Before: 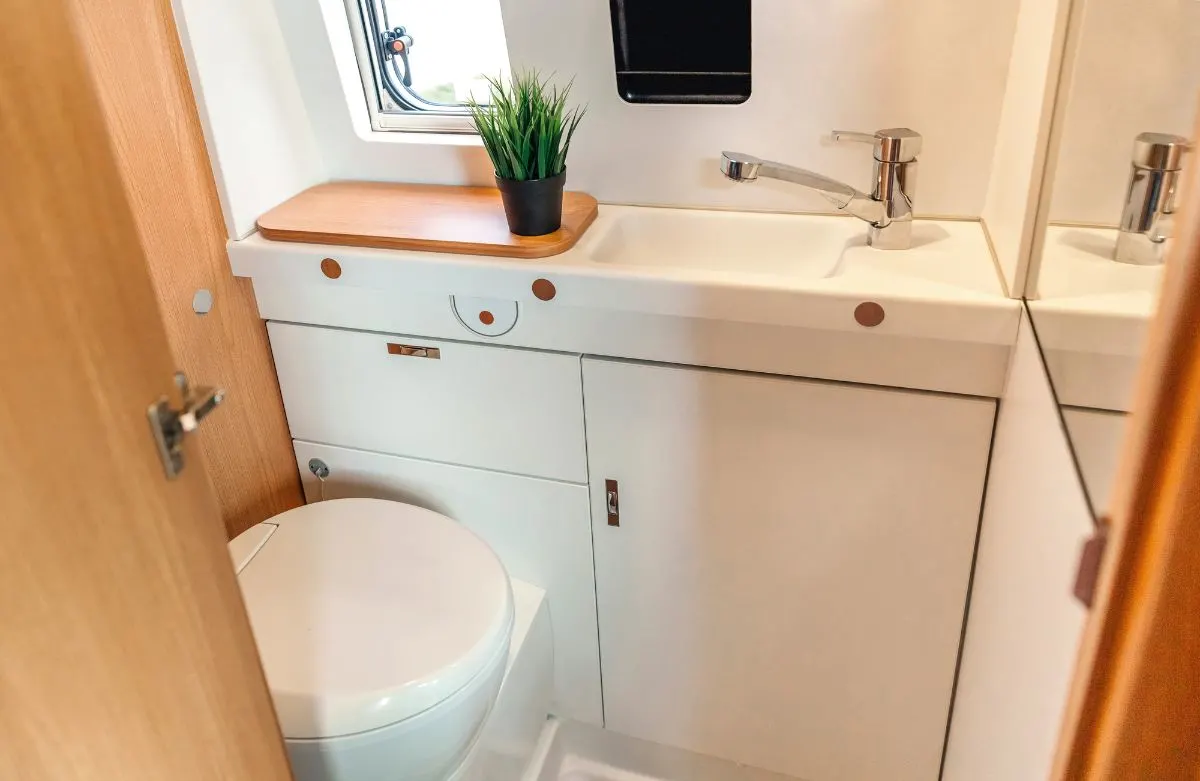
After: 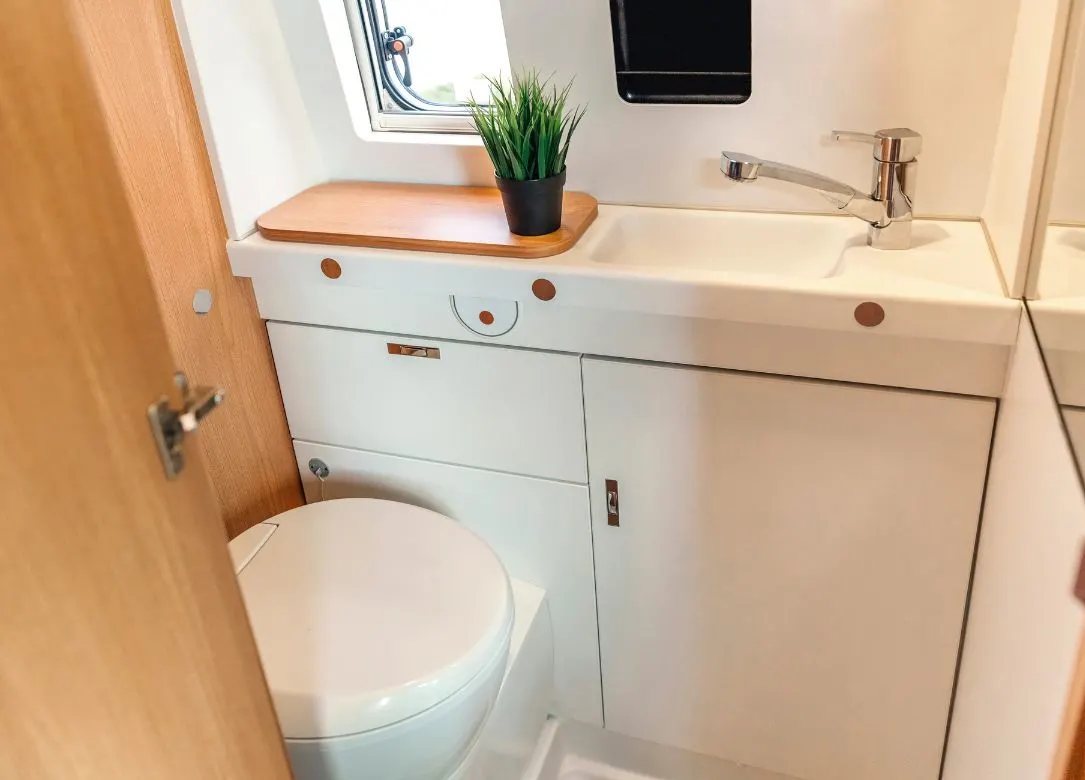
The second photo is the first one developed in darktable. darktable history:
crop: right 9.5%, bottom 0.026%
